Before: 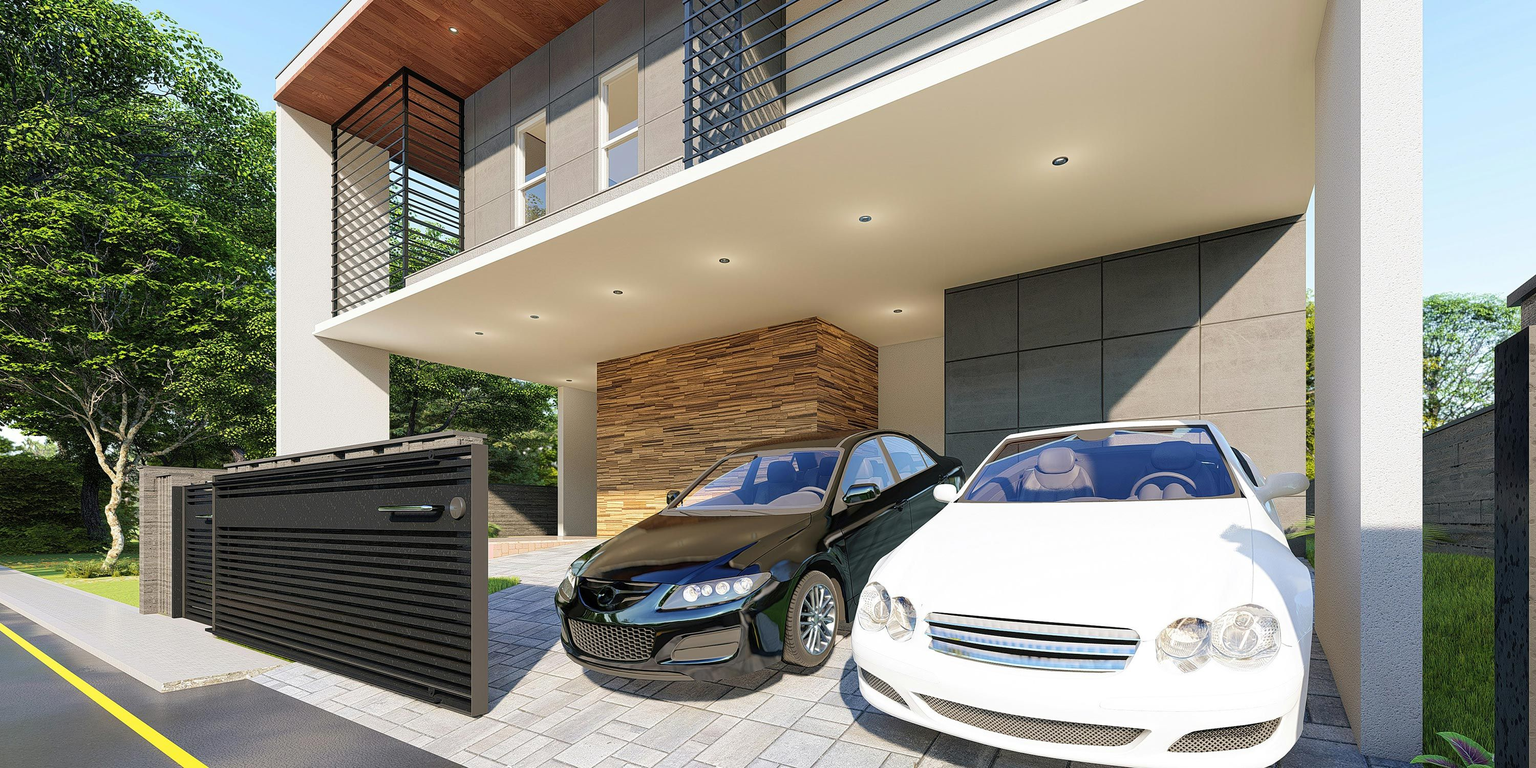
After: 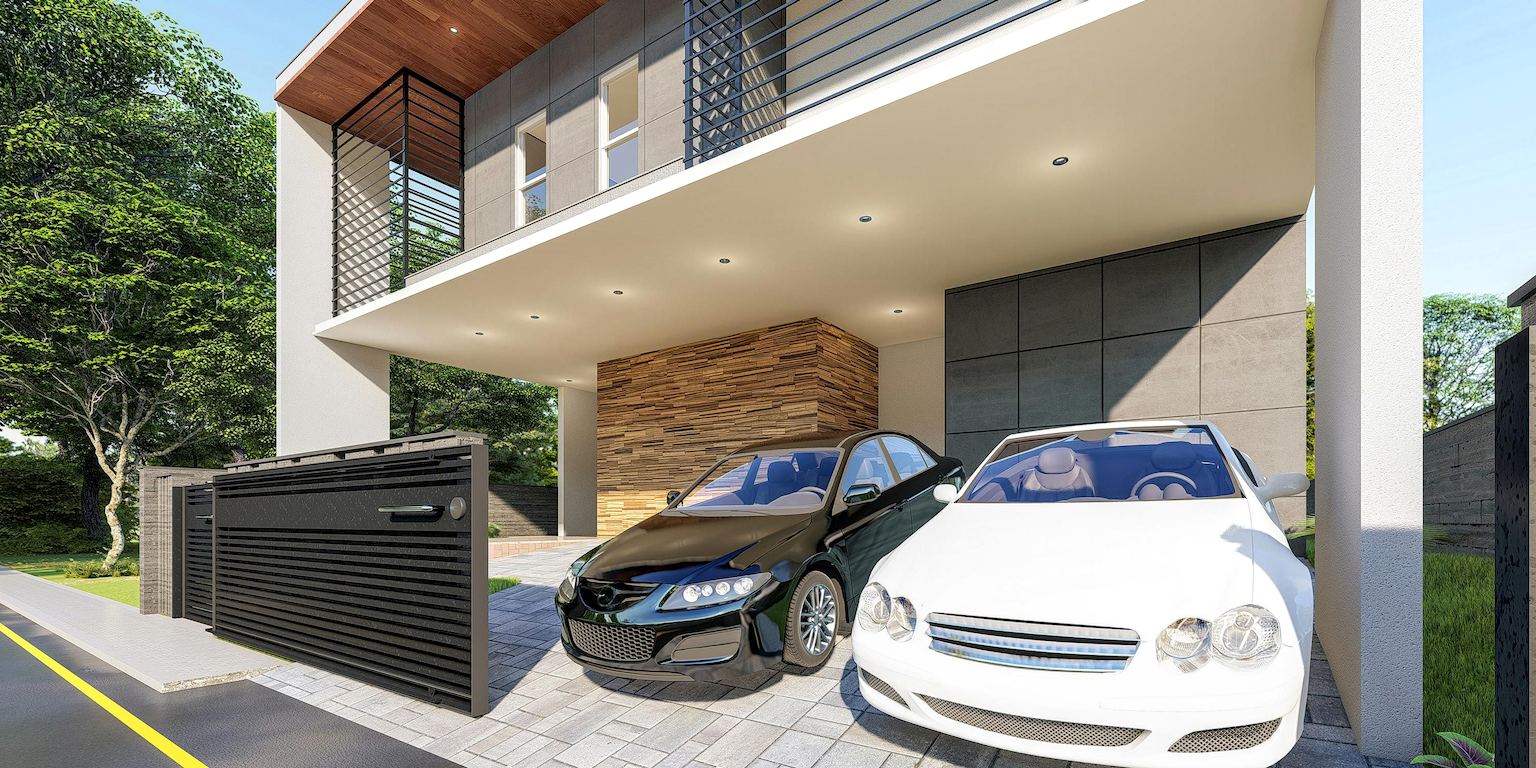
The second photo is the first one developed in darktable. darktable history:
exposure: black level correction 0.002, compensate highlight preservation false
local contrast: on, module defaults
